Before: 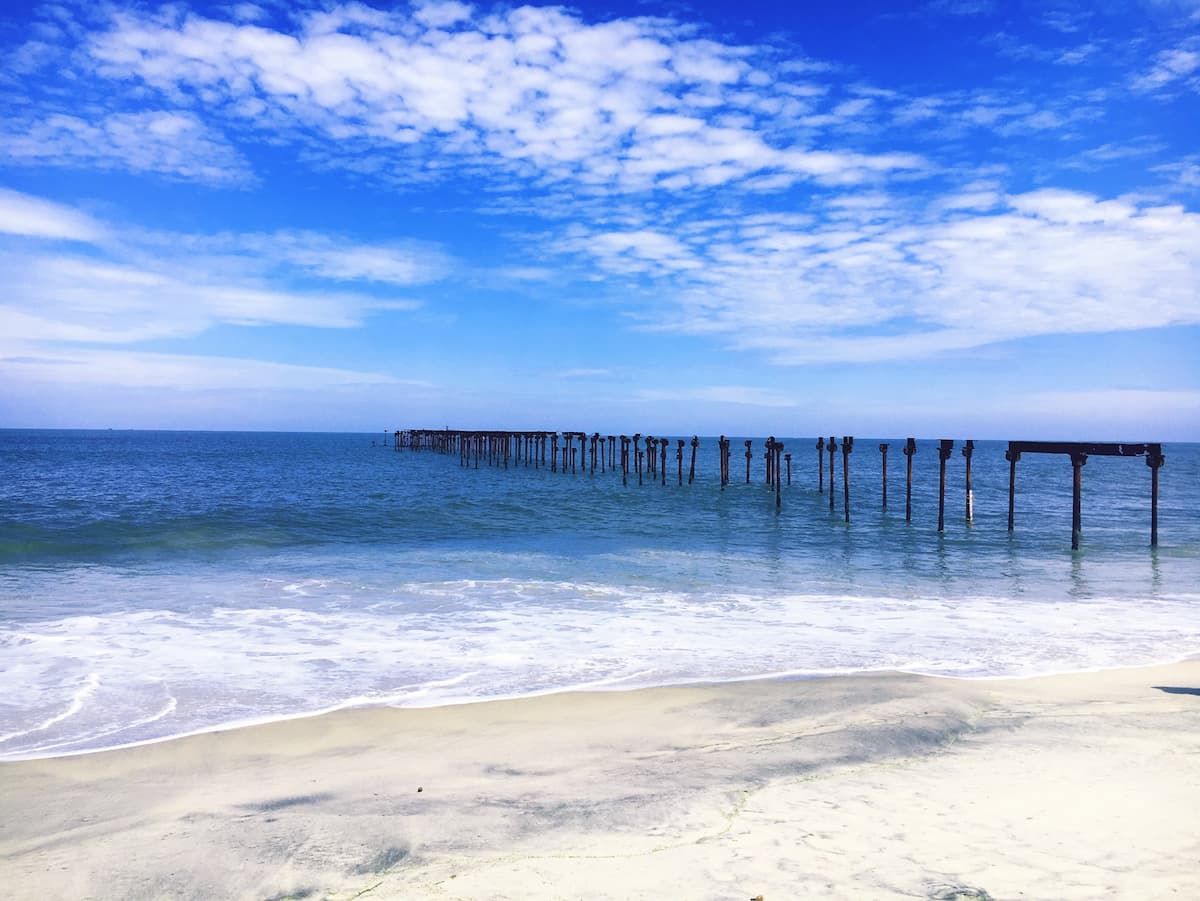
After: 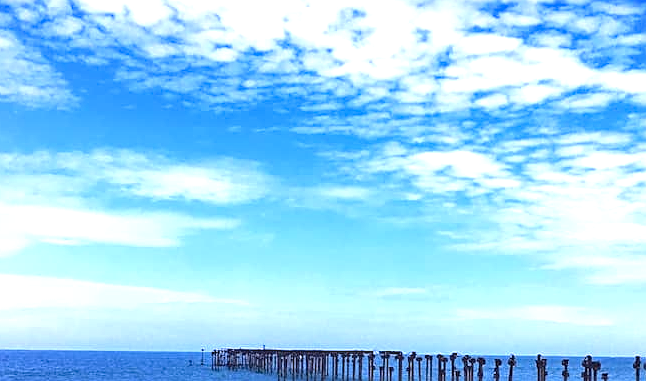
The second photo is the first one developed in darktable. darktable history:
crop: left 15.306%, top 9.065%, right 30.789%, bottom 48.638%
local contrast: on, module defaults
sharpen: on, module defaults
base curve: curves: ch0 [(0, 0) (0.472, 0.508) (1, 1)]
exposure: black level correction 0, exposure 0.877 EV, compensate exposure bias true, compensate highlight preservation false
